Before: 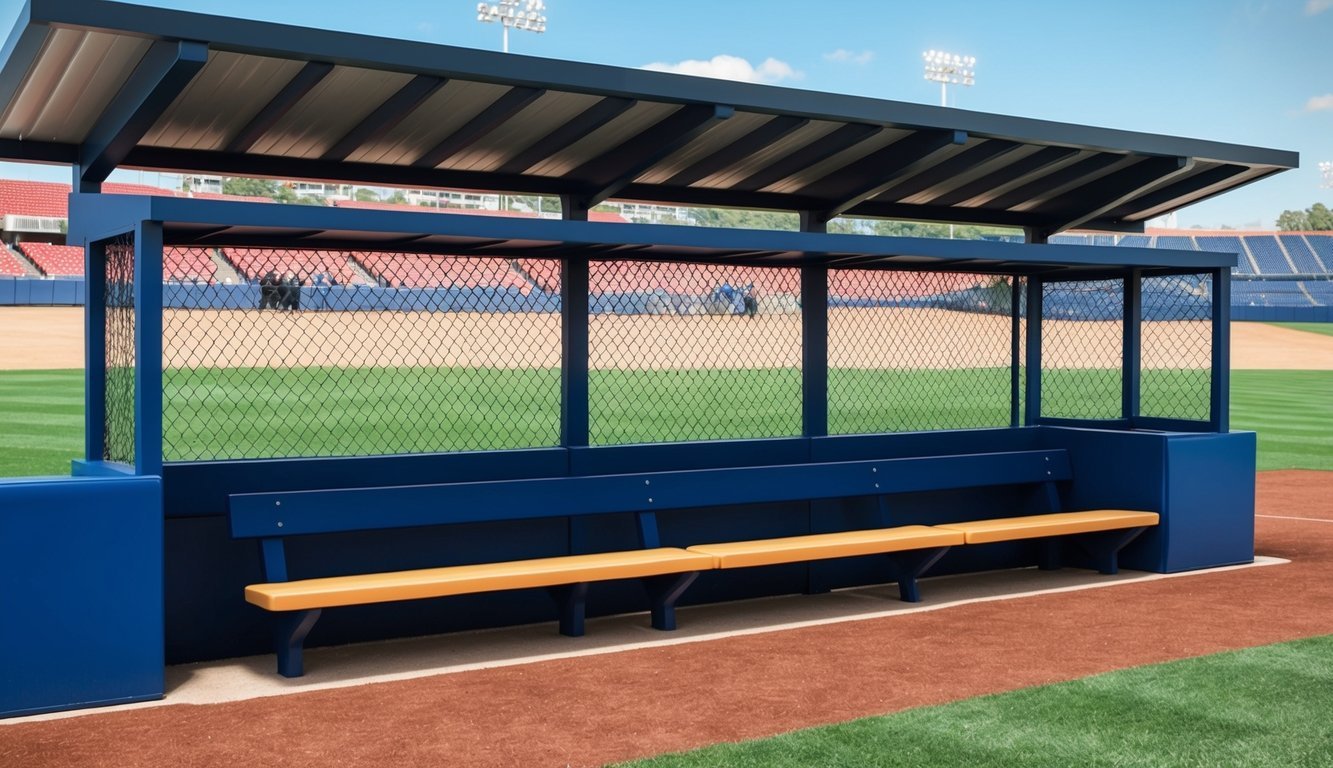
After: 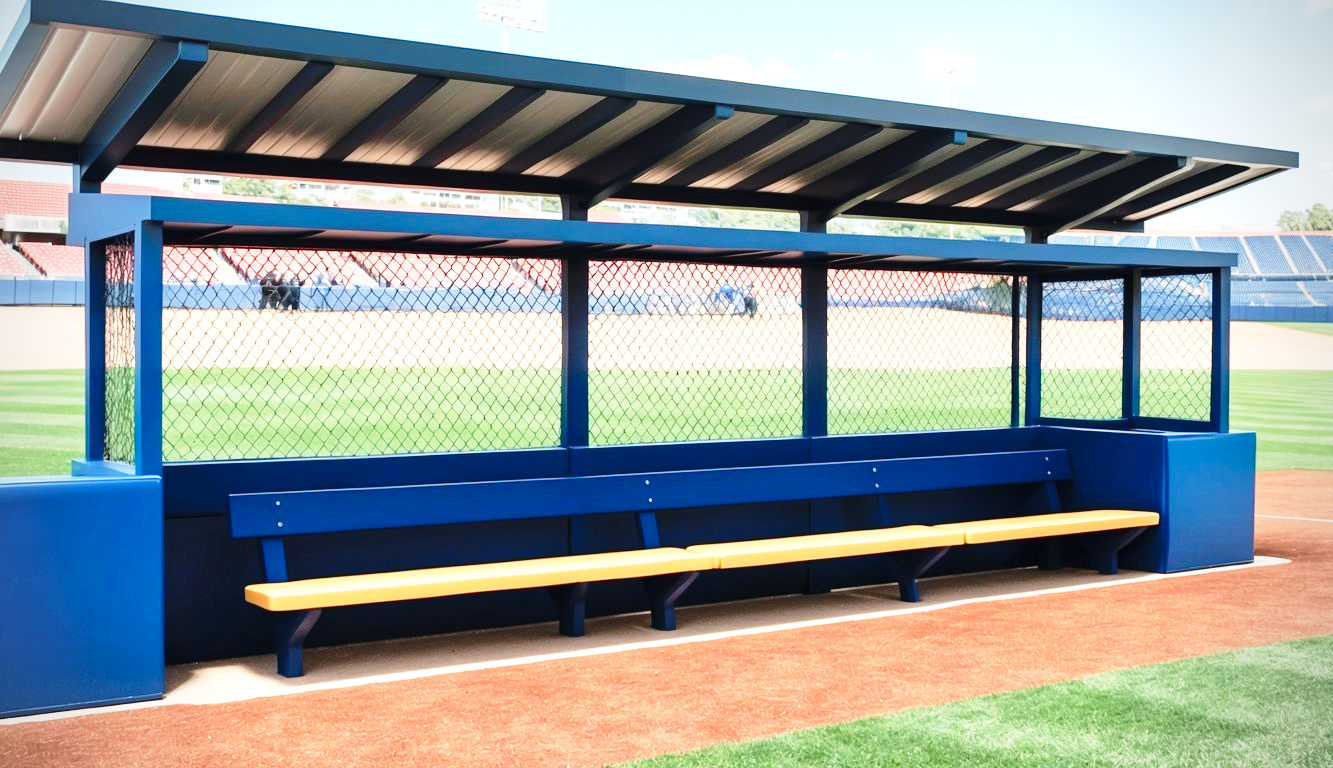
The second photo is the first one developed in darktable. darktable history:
base curve: curves: ch0 [(0, 0) (0.028, 0.03) (0.121, 0.232) (0.46, 0.748) (0.859, 0.968) (1, 1)], preserve colors none
exposure: black level correction 0, exposure 0.7 EV, compensate exposure bias true, compensate highlight preservation false
vignetting: fall-off radius 63.6%
